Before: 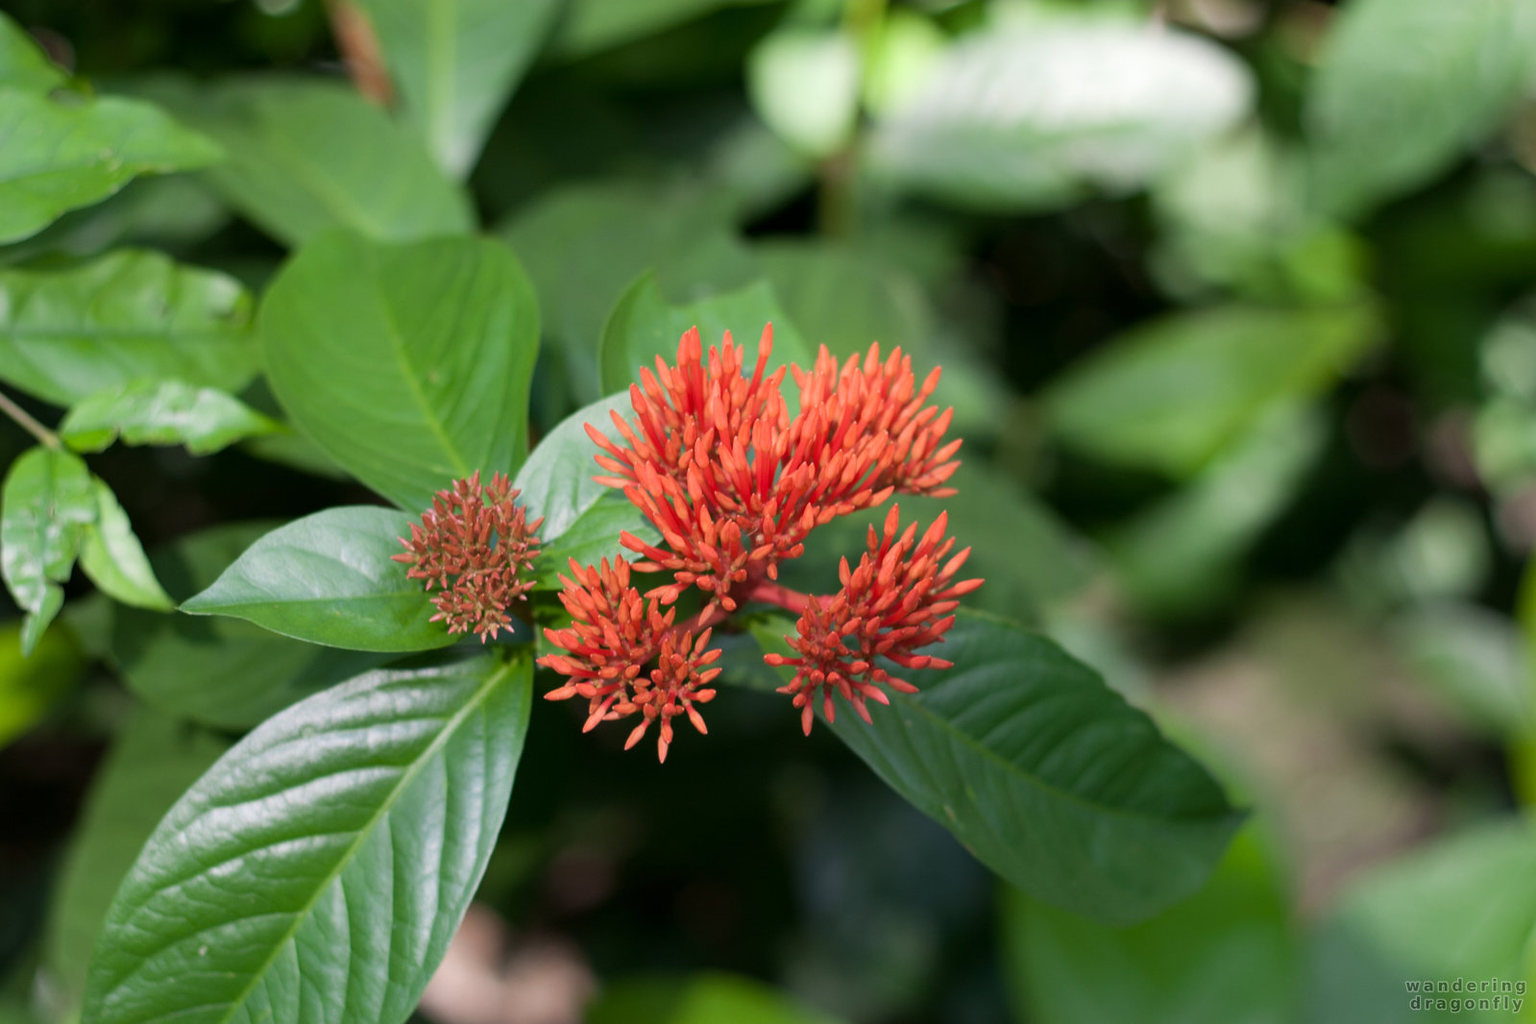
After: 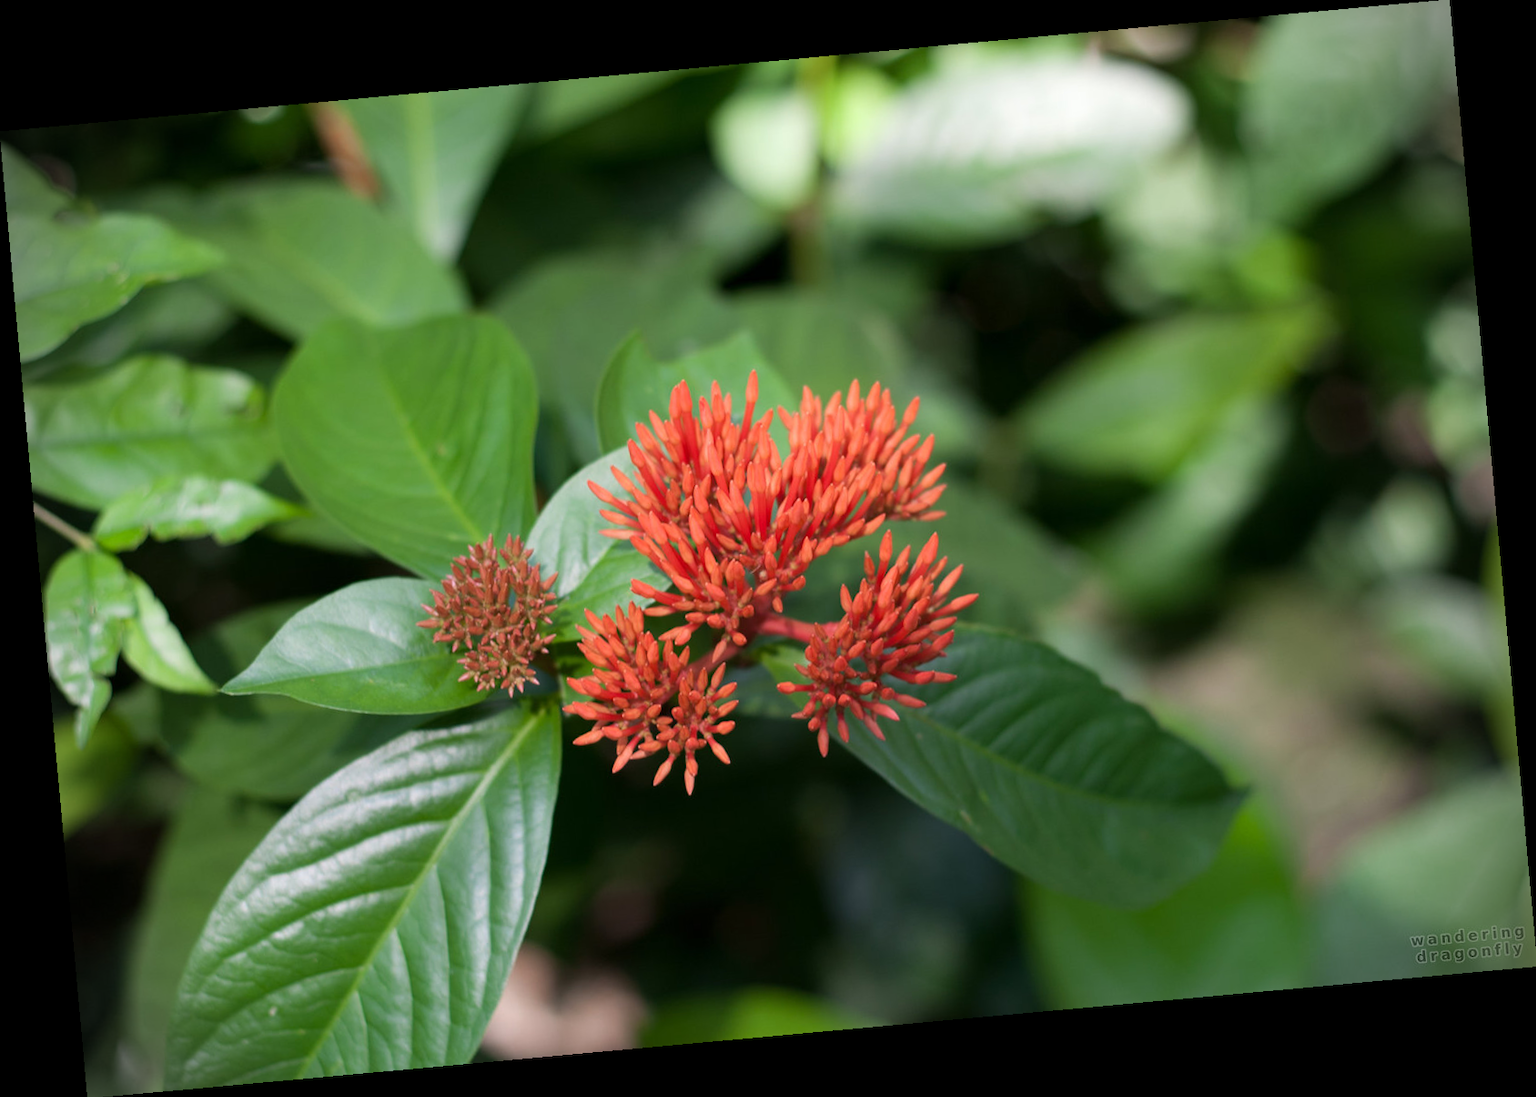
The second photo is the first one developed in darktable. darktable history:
vignetting: fall-off start 88.03%, fall-off radius 24.9%
rotate and perspective: rotation -5.2°, automatic cropping off
